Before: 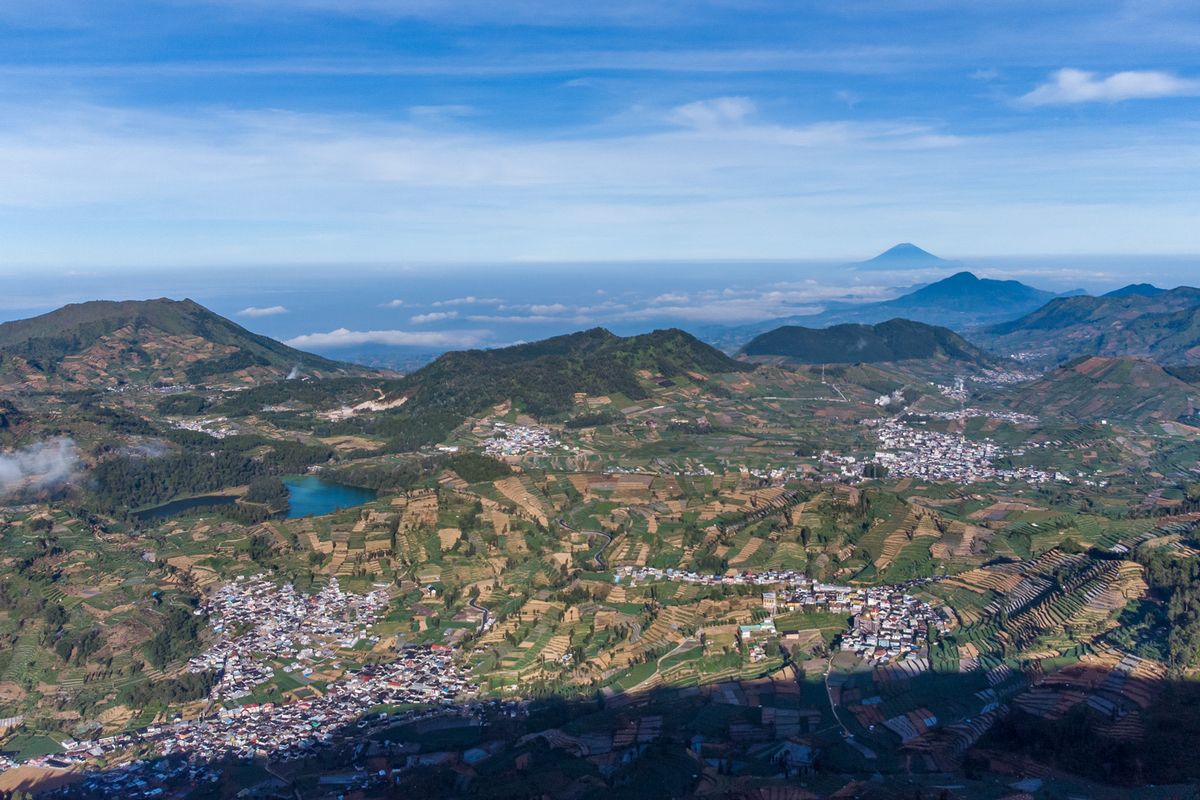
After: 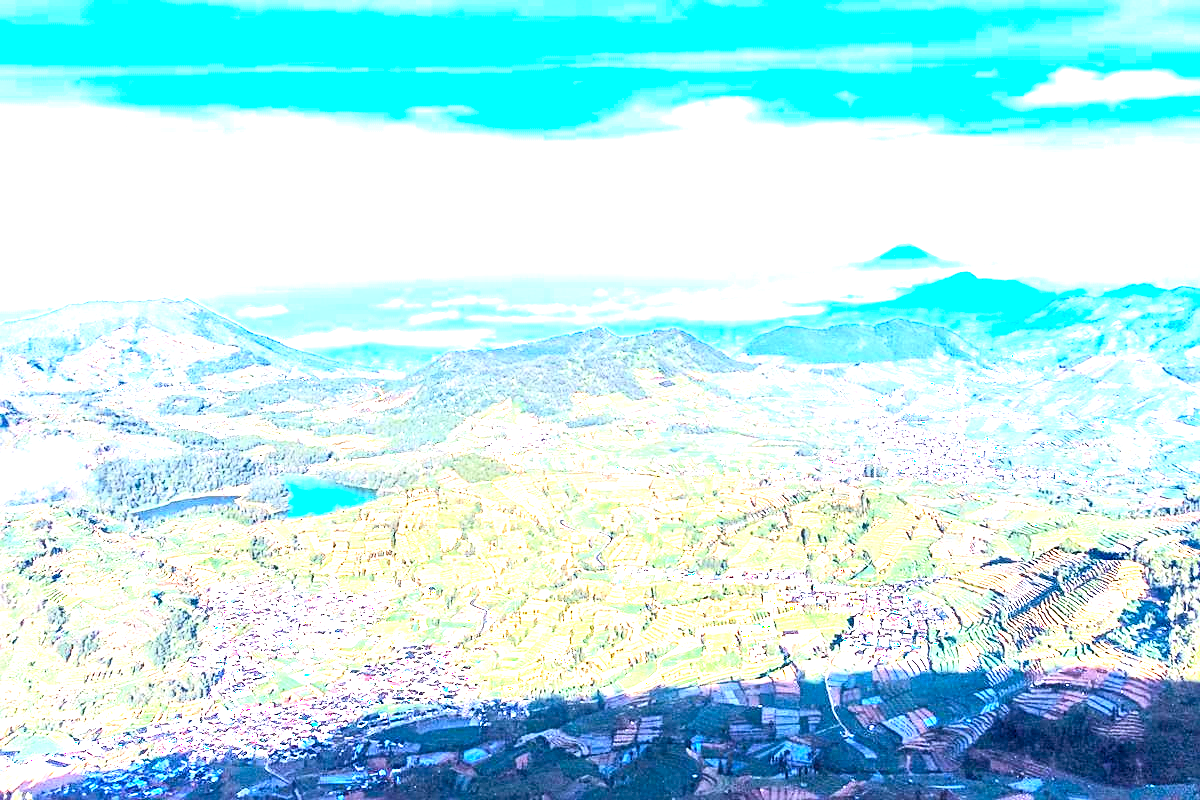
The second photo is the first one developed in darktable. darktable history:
color correction: highlights b* 0.021, saturation 0.802
exposure: black level correction 0, exposure 2.134 EV, compensate highlight preservation false
sharpen: amount 0.496
contrast brightness saturation: contrast 0.204, brightness 0.158, saturation 0.226
color balance rgb: perceptual saturation grading › global saturation 20%, perceptual saturation grading › highlights -24.867%, perceptual saturation grading › shadows 25.403%, perceptual brilliance grading › global brilliance 29.779%, perceptual brilliance grading › highlights 12.643%, perceptual brilliance grading › mid-tones 24.279%
